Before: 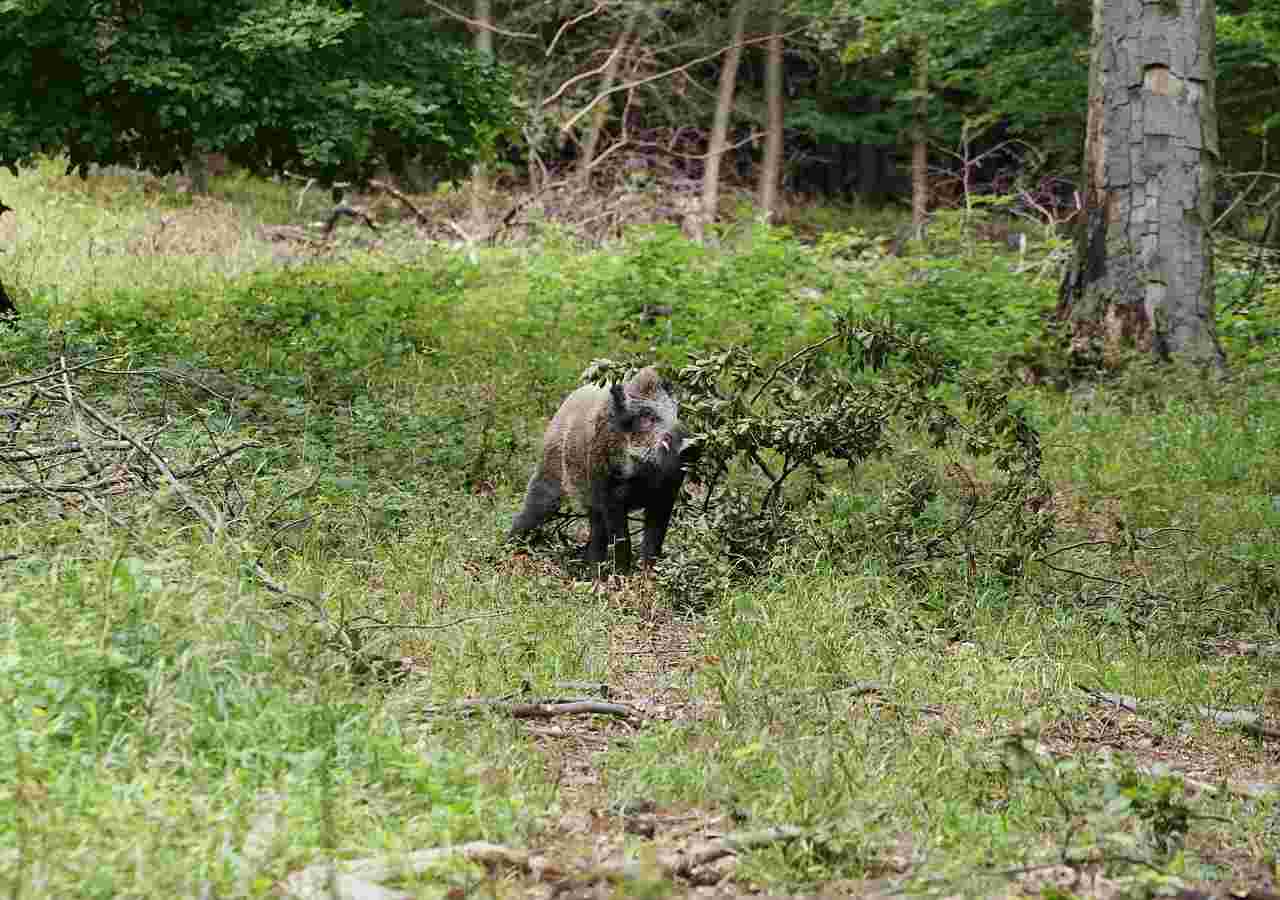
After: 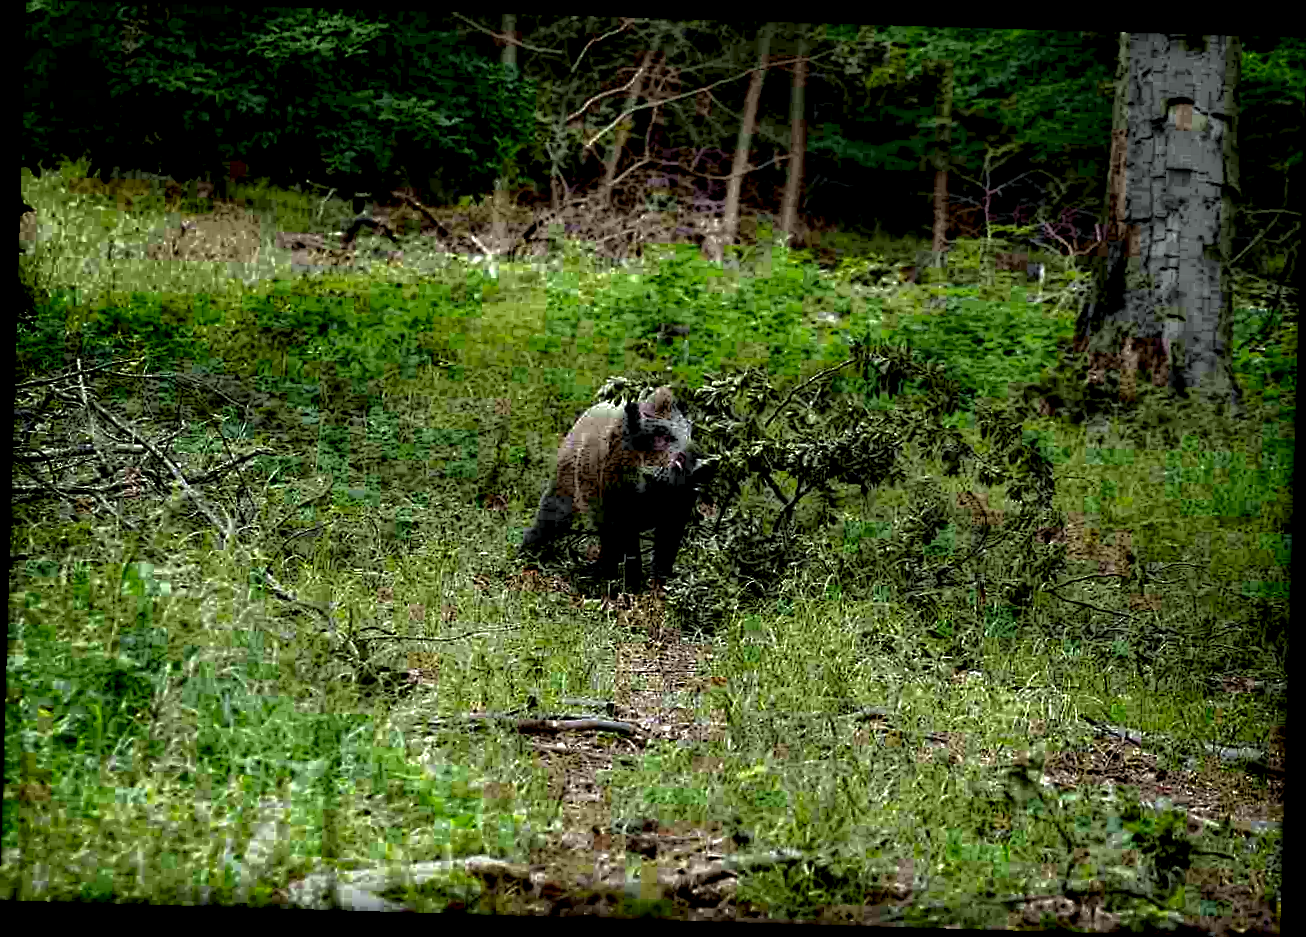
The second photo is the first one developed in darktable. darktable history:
sharpen: amount 0.2
rotate and perspective: rotation 1.72°, automatic cropping off
color calibration: illuminant Planckian (black body), x 0.351, y 0.352, temperature 4794.27 K
exposure: black level correction 0, exposure 0.7 EV, compensate exposure bias true, compensate highlight preservation false
local contrast: highlights 0%, shadows 198%, detail 164%, midtone range 0.001
